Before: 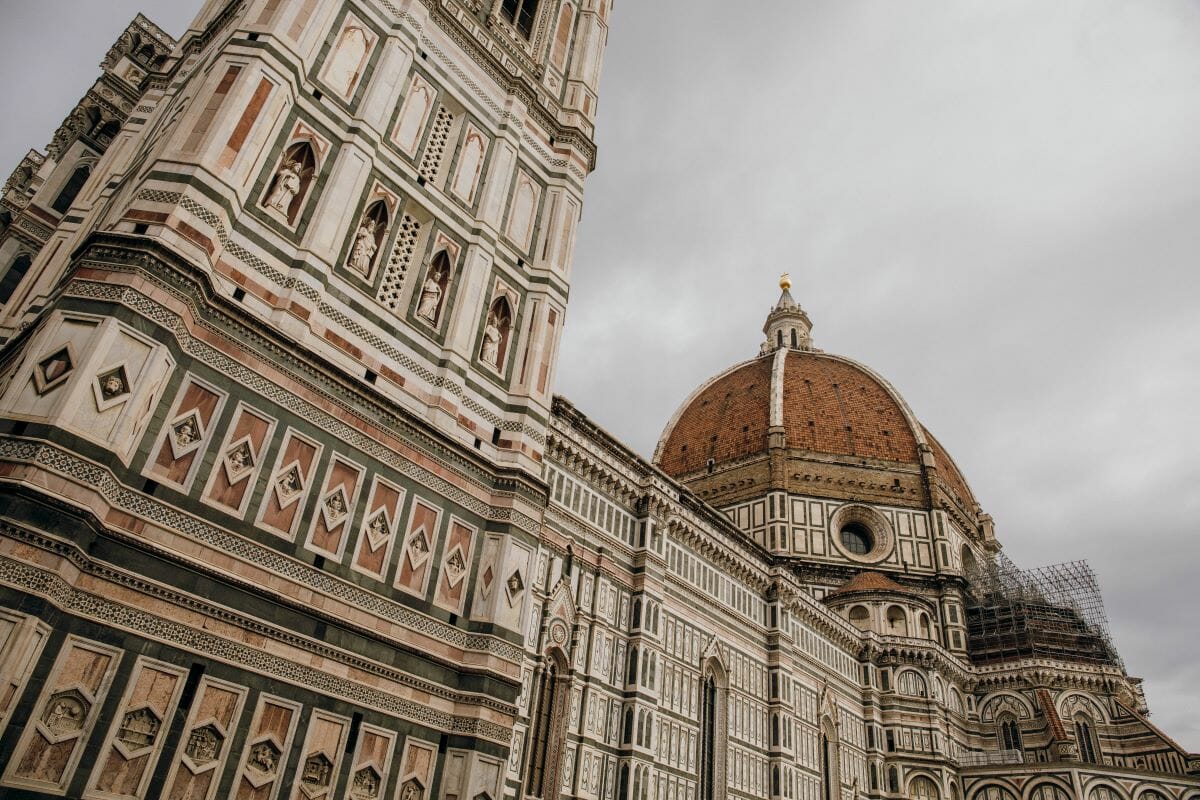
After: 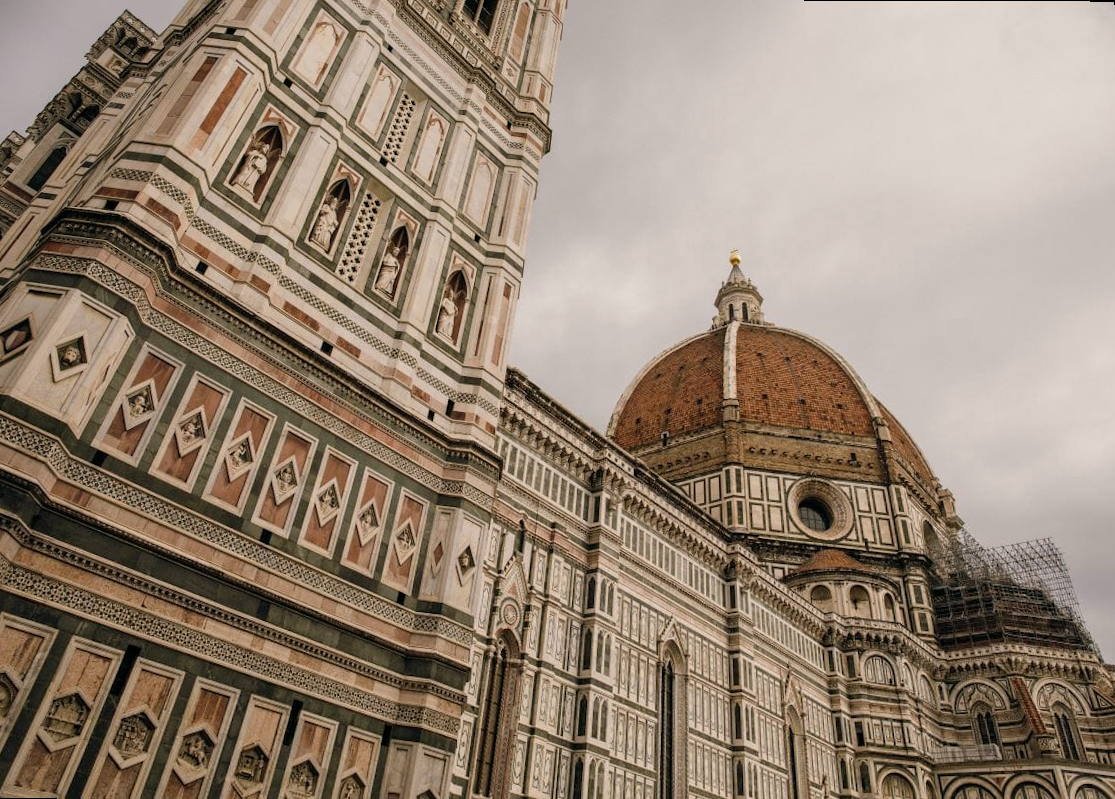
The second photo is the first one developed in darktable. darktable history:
color correction: highlights a* 3.84, highlights b* 5.07
rotate and perspective: rotation 0.215°, lens shift (vertical) -0.139, crop left 0.069, crop right 0.939, crop top 0.002, crop bottom 0.996
